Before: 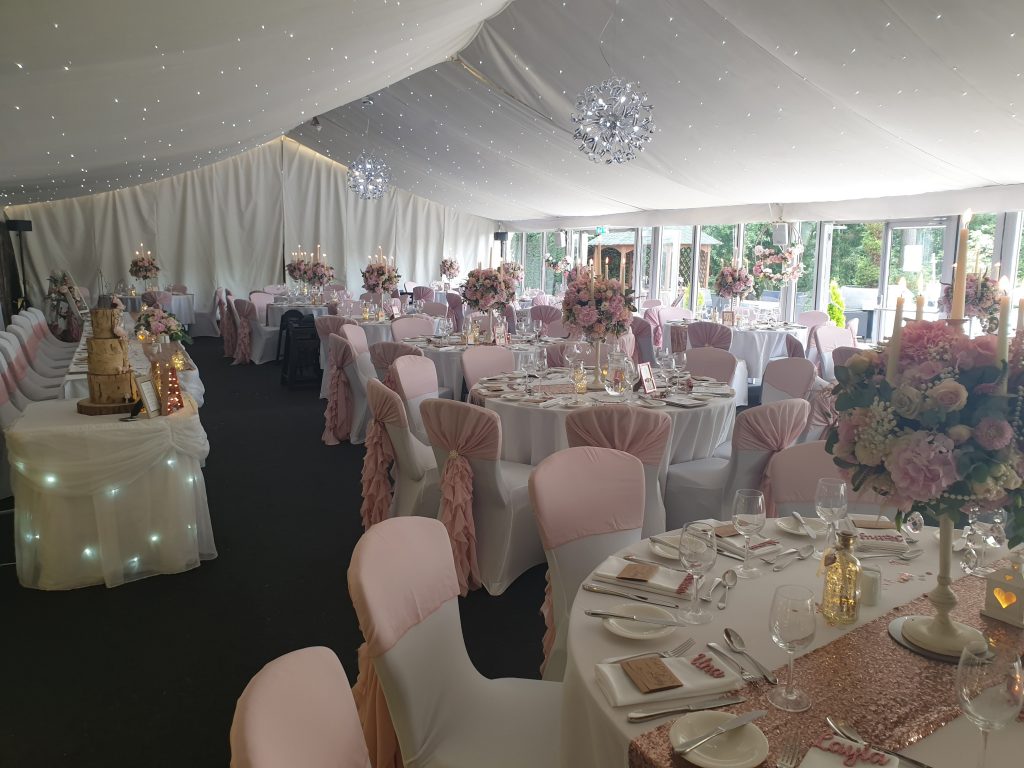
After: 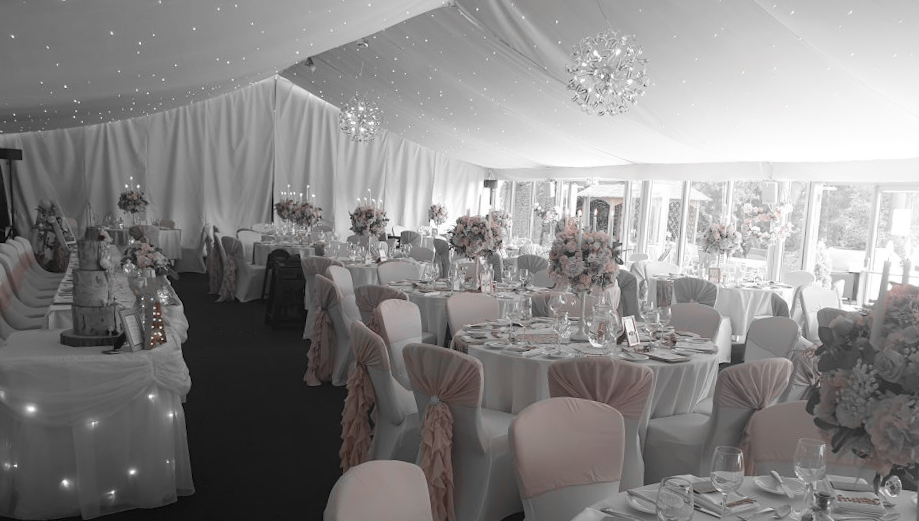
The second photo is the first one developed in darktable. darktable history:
color zones: curves: ch1 [(0, 0.006) (0.094, 0.285) (0.171, 0.001) (0.429, 0.001) (0.571, 0.003) (0.714, 0.004) (0.857, 0.004) (1, 0.006)]
rotate and perspective: rotation 2.27°, automatic cropping off
shadows and highlights: shadows -54.3, highlights 86.09, soften with gaussian
crop: left 3.015%, top 8.969%, right 9.647%, bottom 26.457%
